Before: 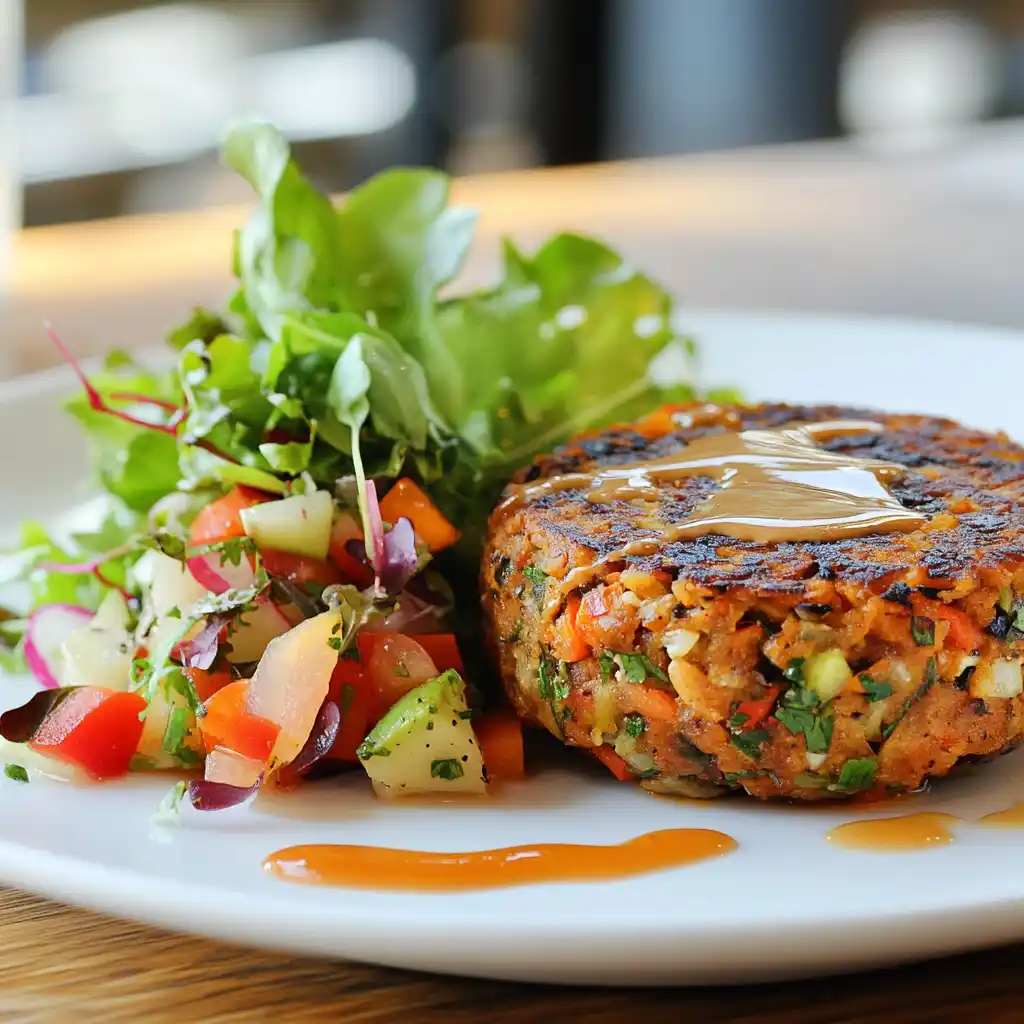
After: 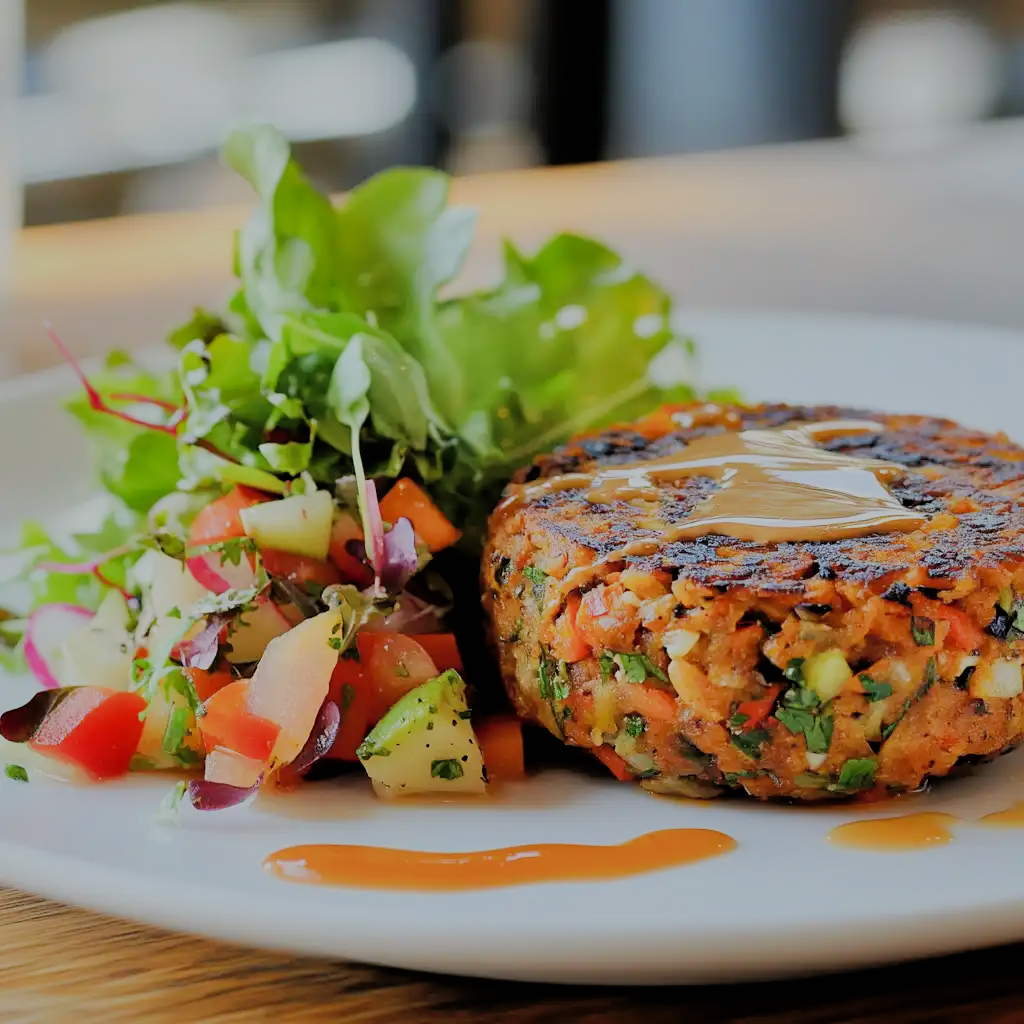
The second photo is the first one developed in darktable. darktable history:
filmic rgb: black relative exposure -6.19 EV, white relative exposure 6.97 EV, hardness 2.25
shadows and highlights: on, module defaults
